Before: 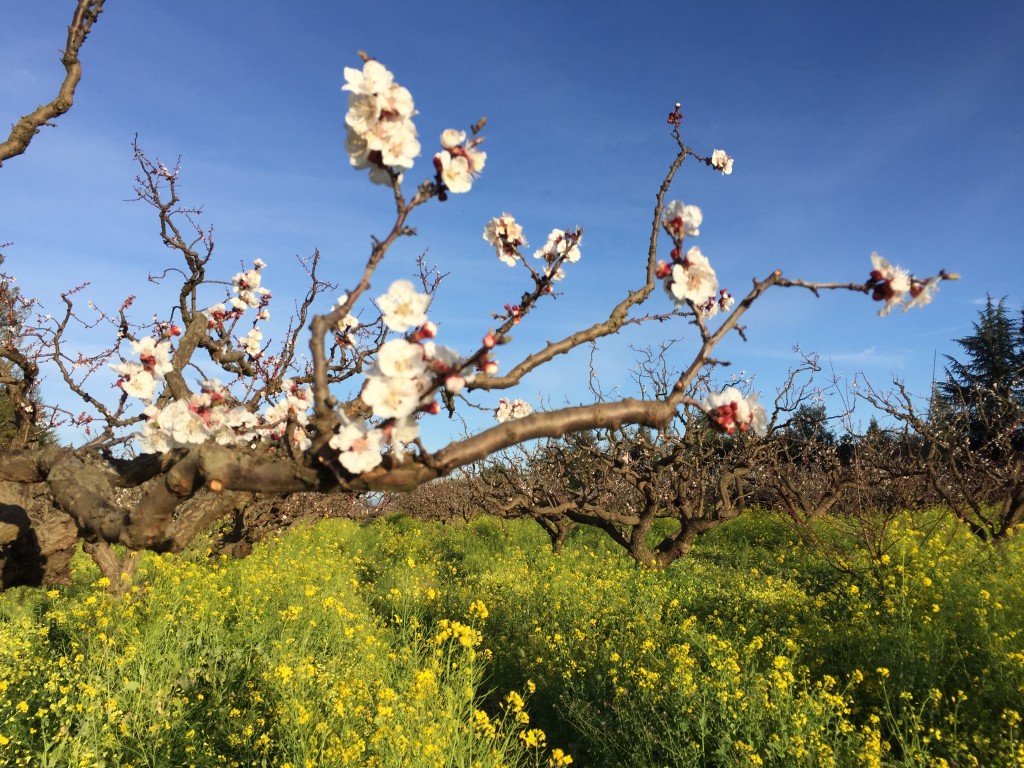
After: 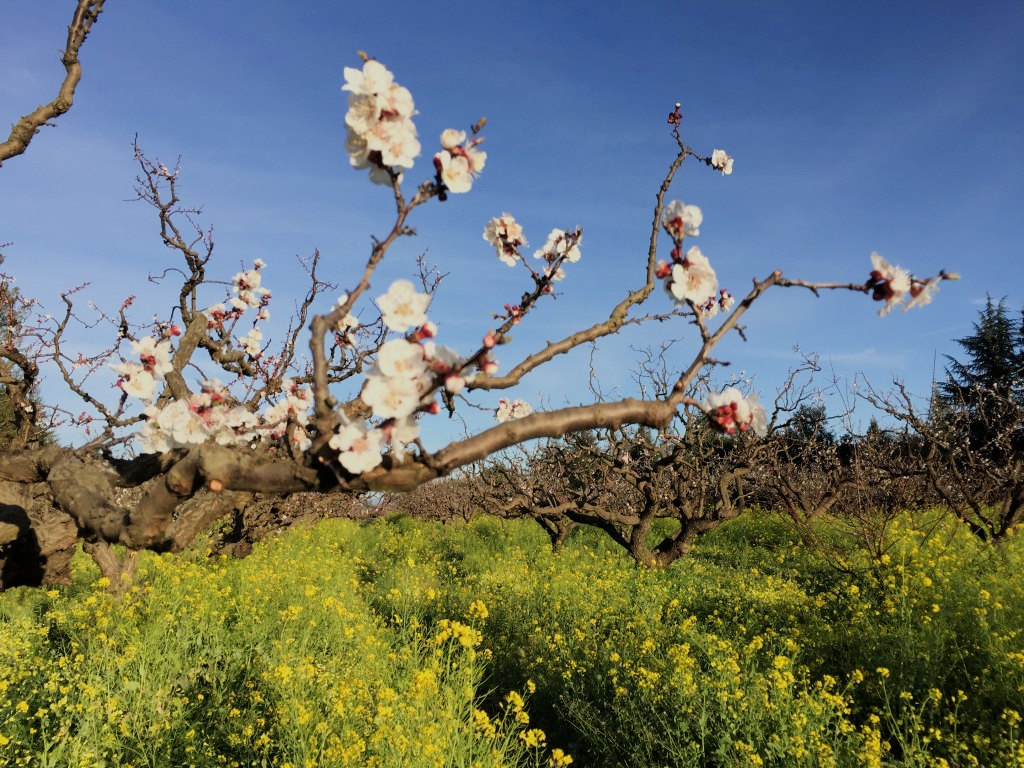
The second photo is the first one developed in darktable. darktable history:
filmic rgb: black relative exposure -7.99 EV, white relative exposure 4.03 EV, threshold 3 EV, hardness 4.17, enable highlight reconstruction true
